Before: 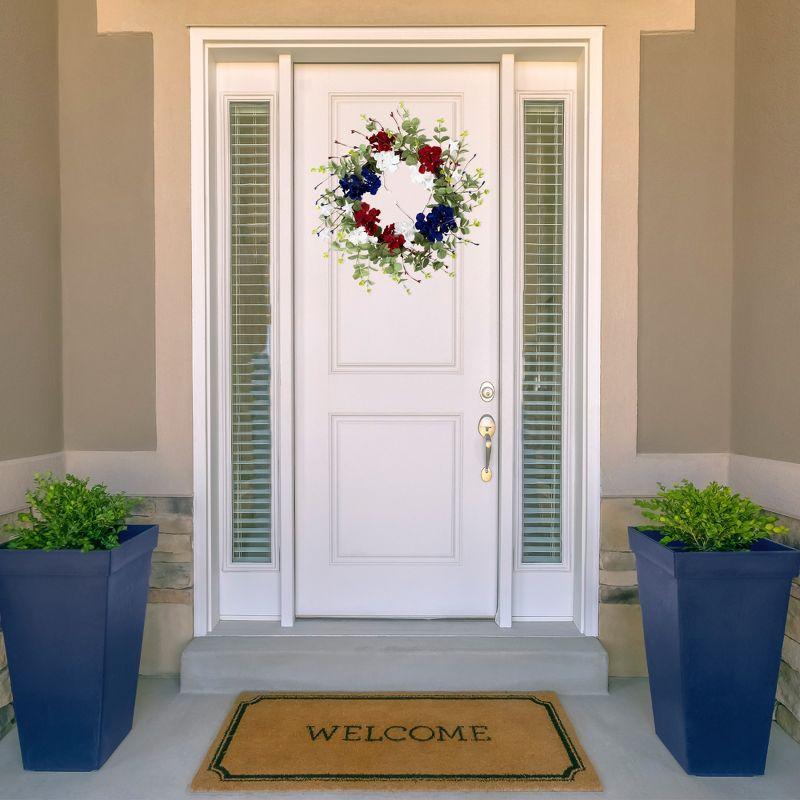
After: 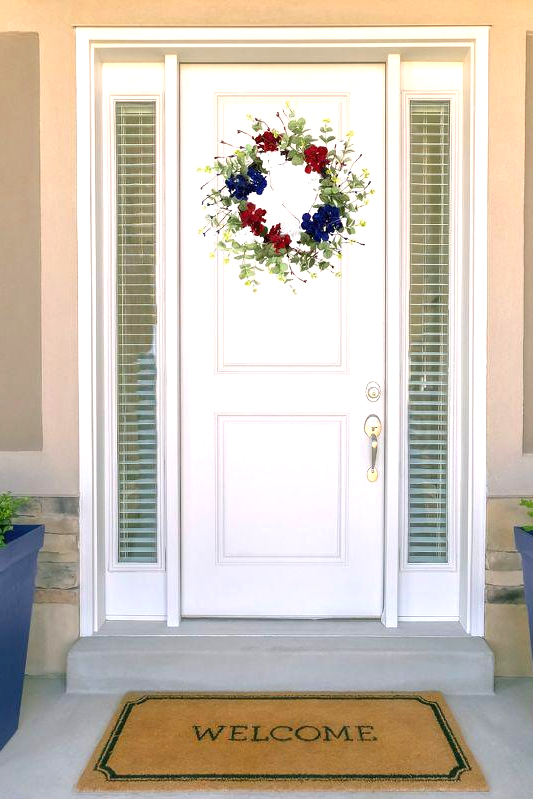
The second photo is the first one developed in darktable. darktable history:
crop and rotate: left 14.285%, right 19.025%
exposure: exposure 0.551 EV, compensate exposure bias true, compensate highlight preservation false
